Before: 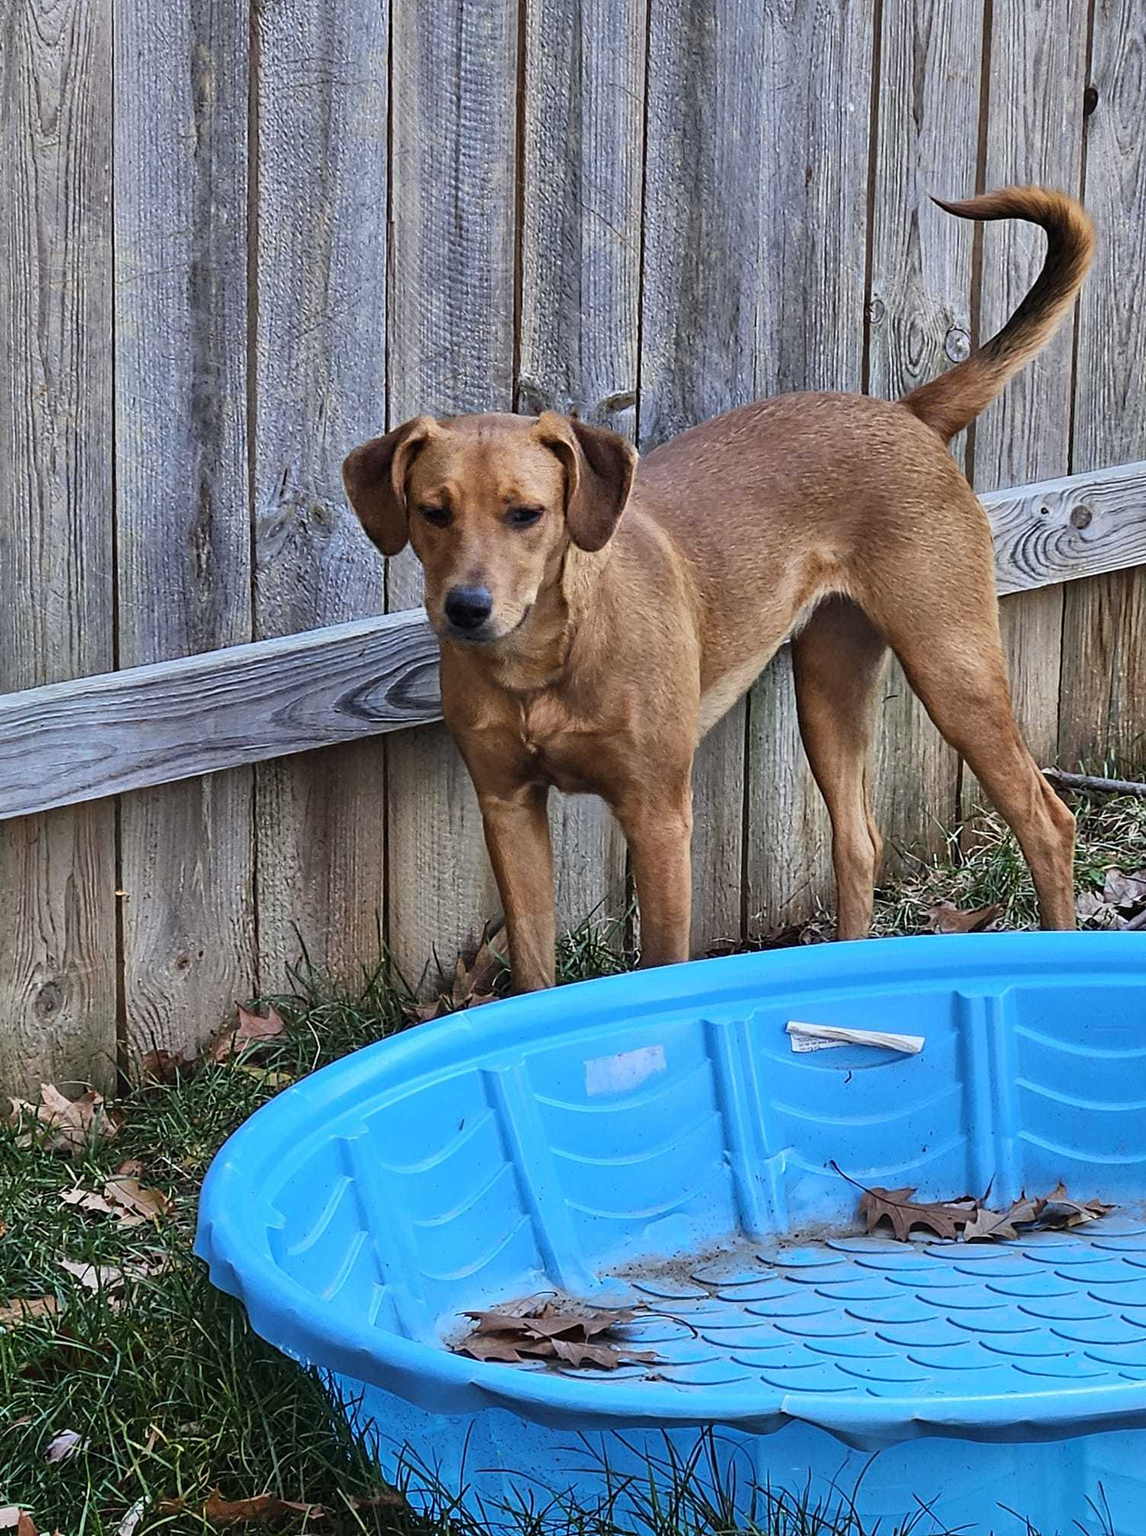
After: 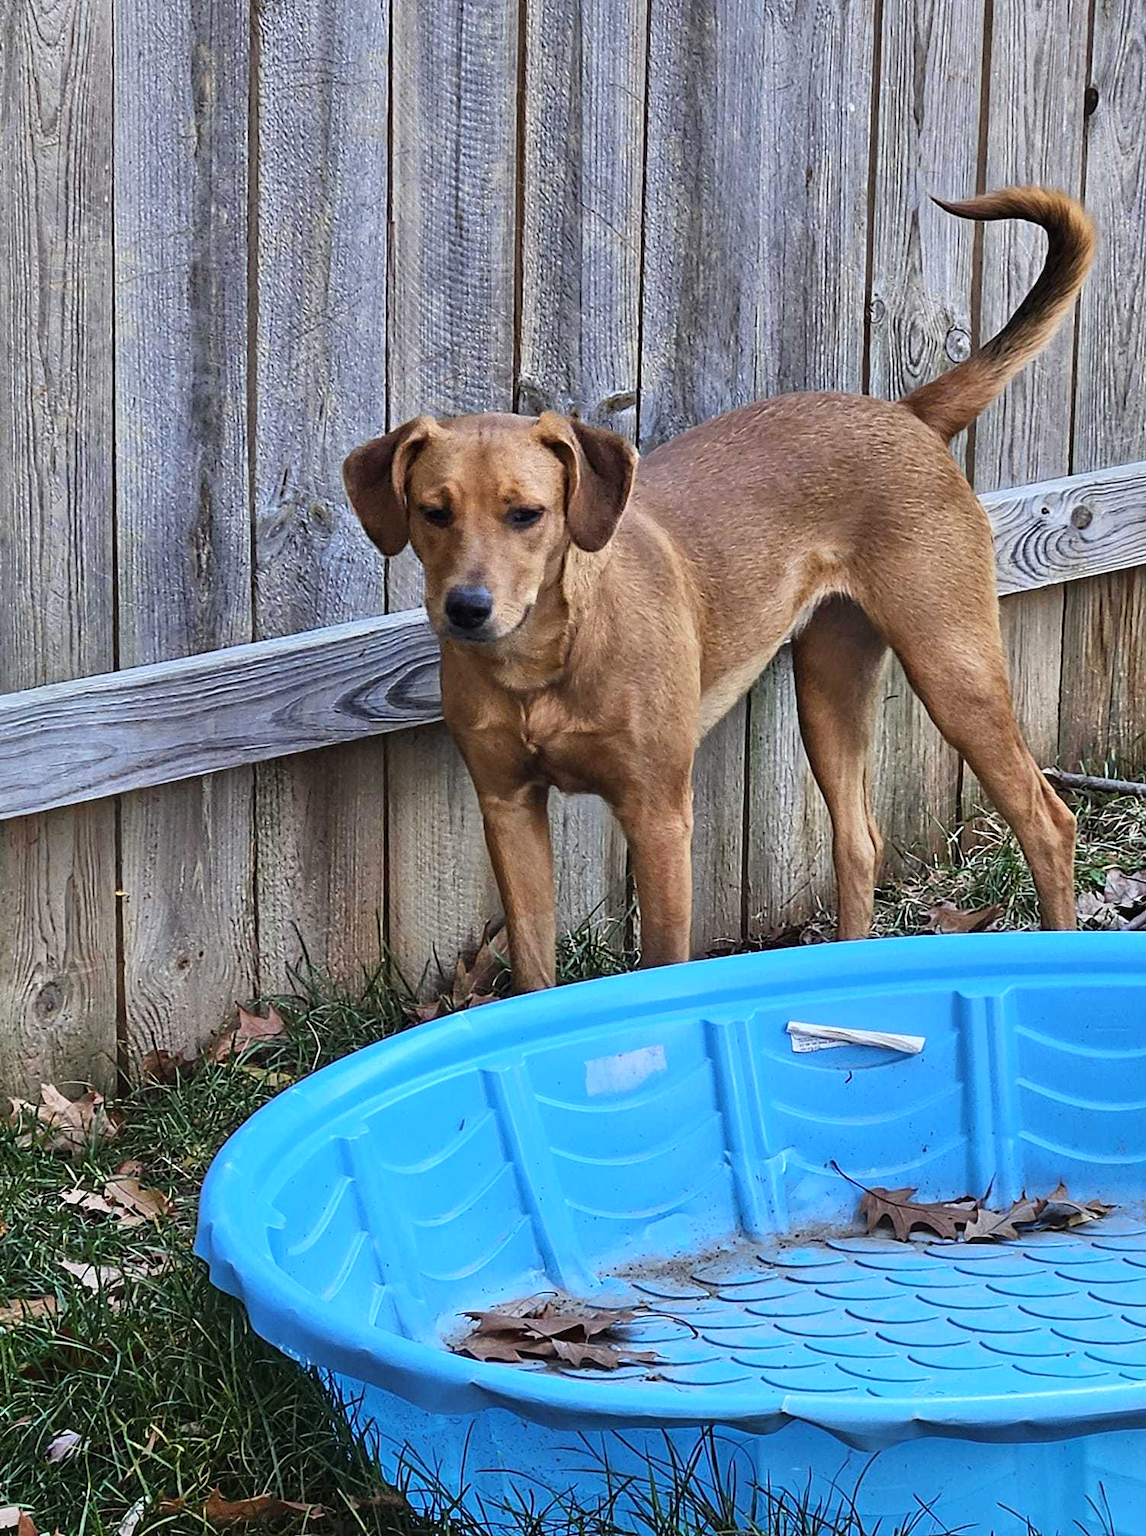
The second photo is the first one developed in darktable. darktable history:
exposure: exposure 0.173 EV, compensate highlight preservation false
